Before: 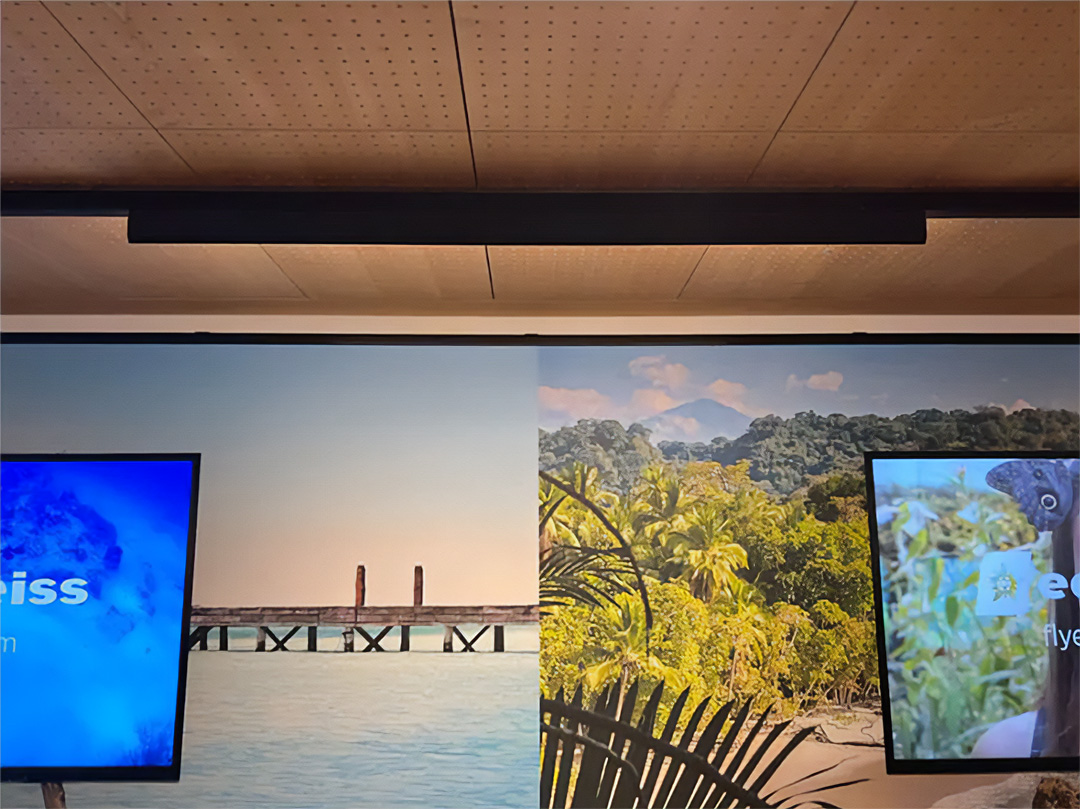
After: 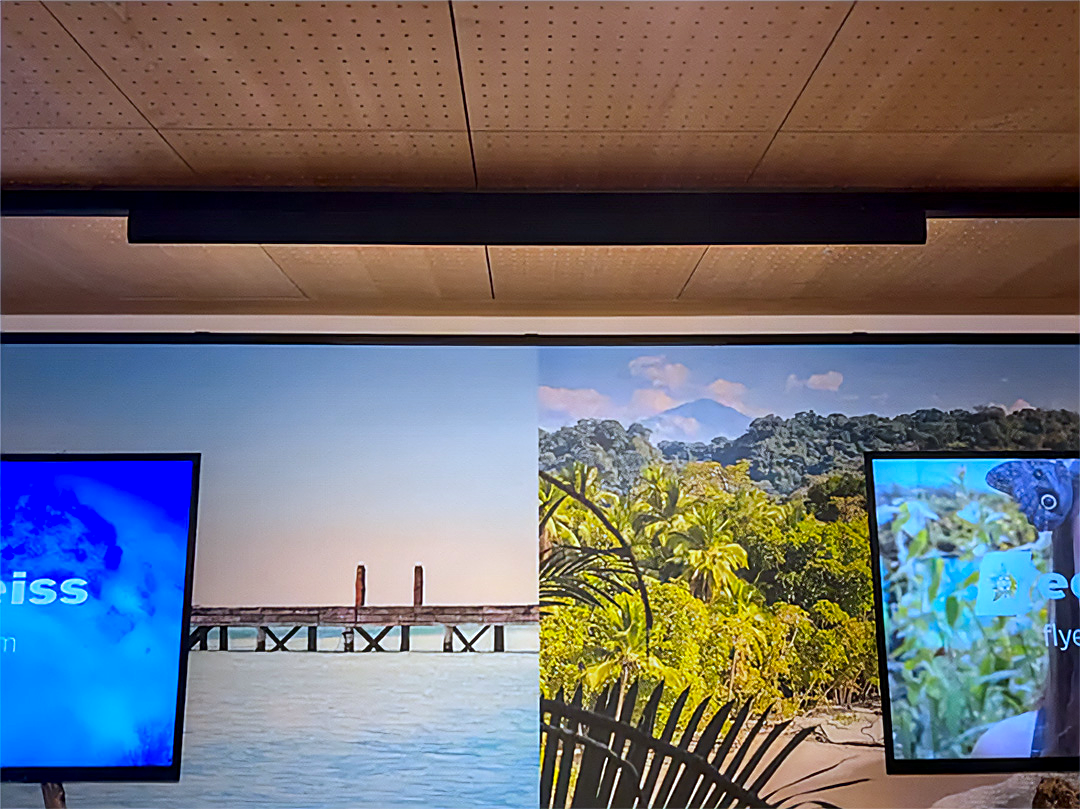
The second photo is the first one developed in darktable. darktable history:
contrast brightness saturation: contrast 0.09, saturation 0.28
local contrast: on, module defaults
white balance: red 0.926, green 1.003, blue 1.133
sharpen: on, module defaults
